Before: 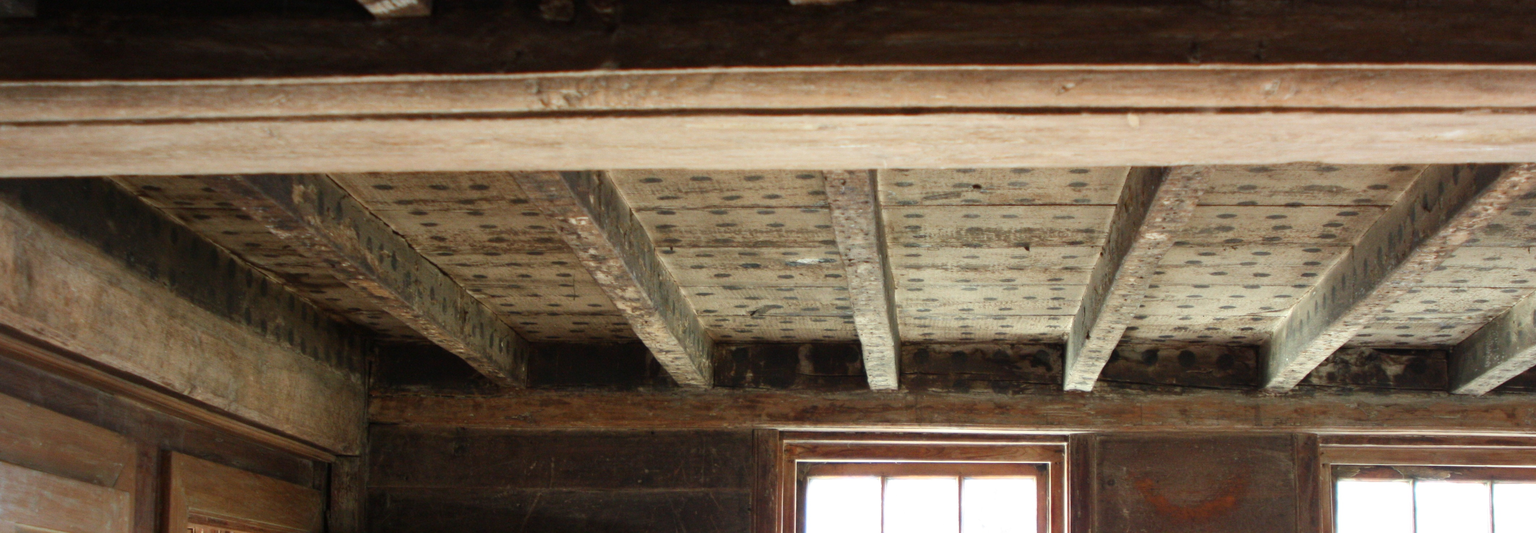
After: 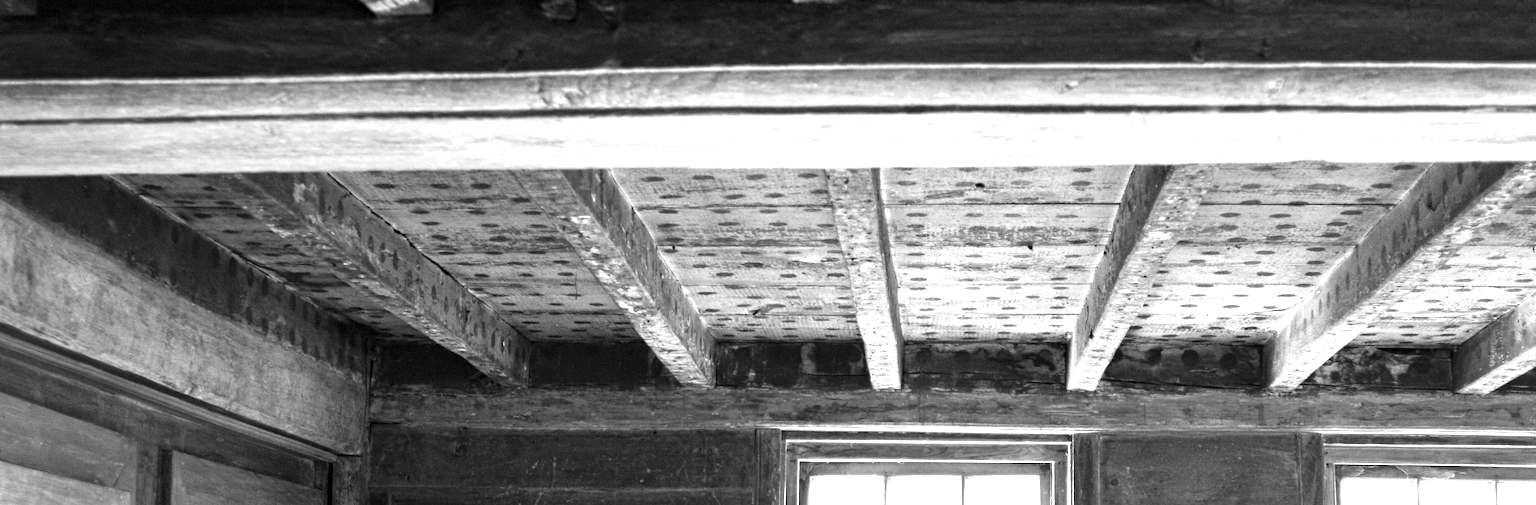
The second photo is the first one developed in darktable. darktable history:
contrast equalizer: octaves 7, y [[0.502, 0.517, 0.543, 0.576, 0.611, 0.631], [0.5 ×6], [0.5 ×6], [0 ×6], [0 ×6]]
crop: top 0.448%, right 0.264%, bottom 5.045%
monochrome: on, module defaults
exposure: black level correction 0.001, exposure 1.05 EV, compensate exposure bias true, compensate highlight preservation false
